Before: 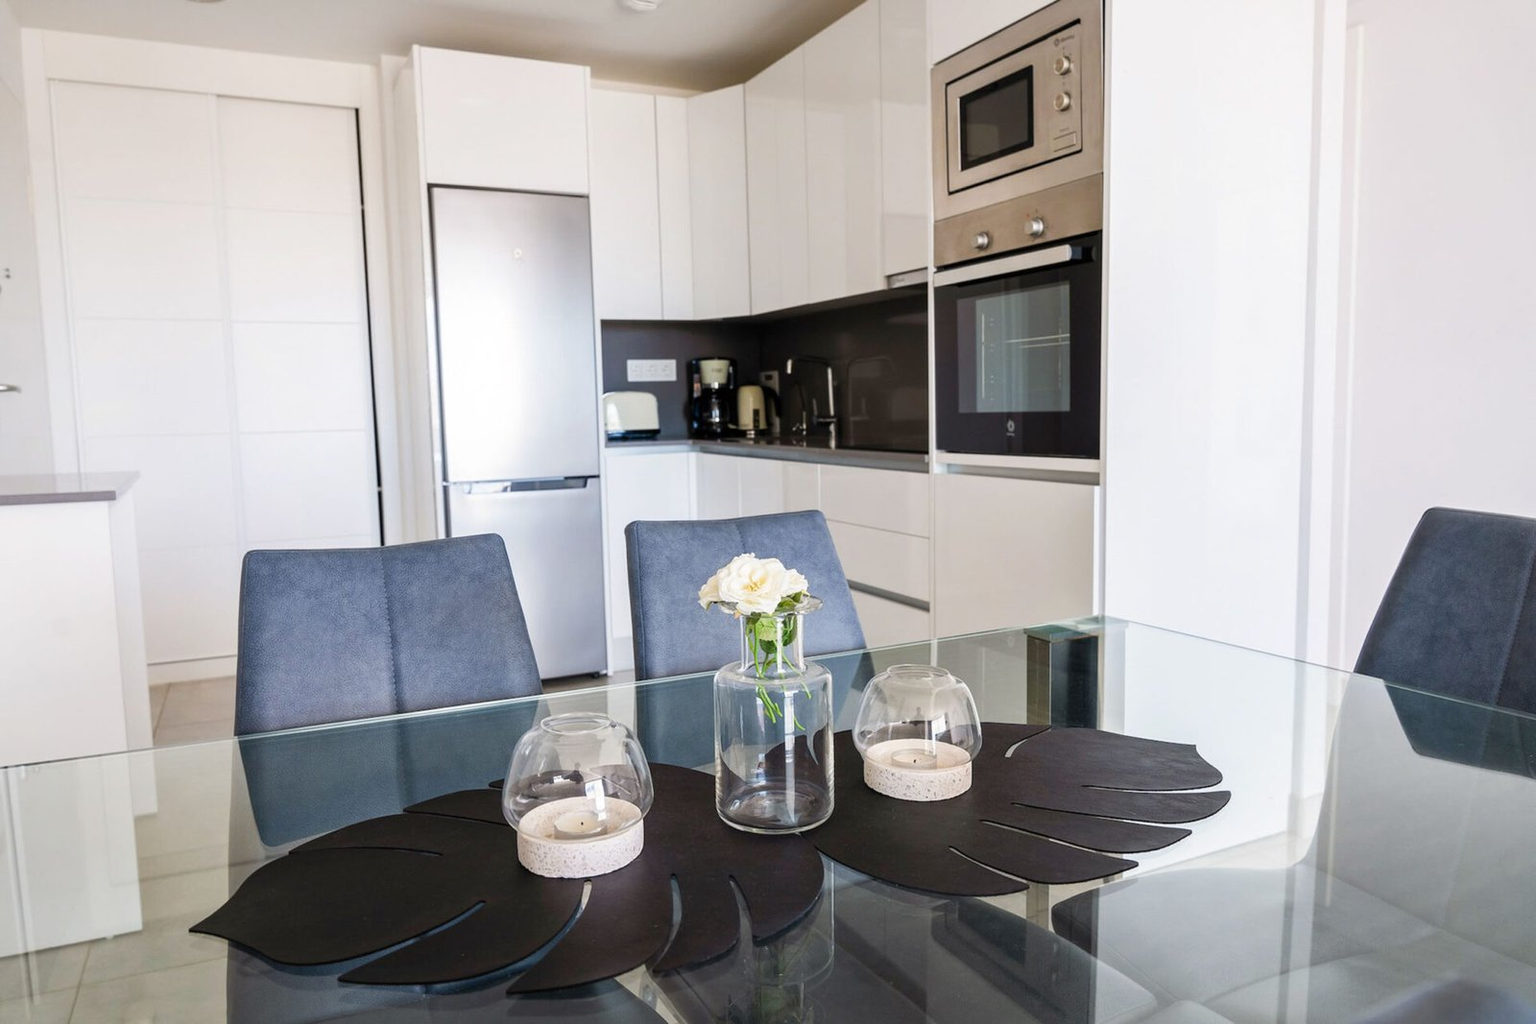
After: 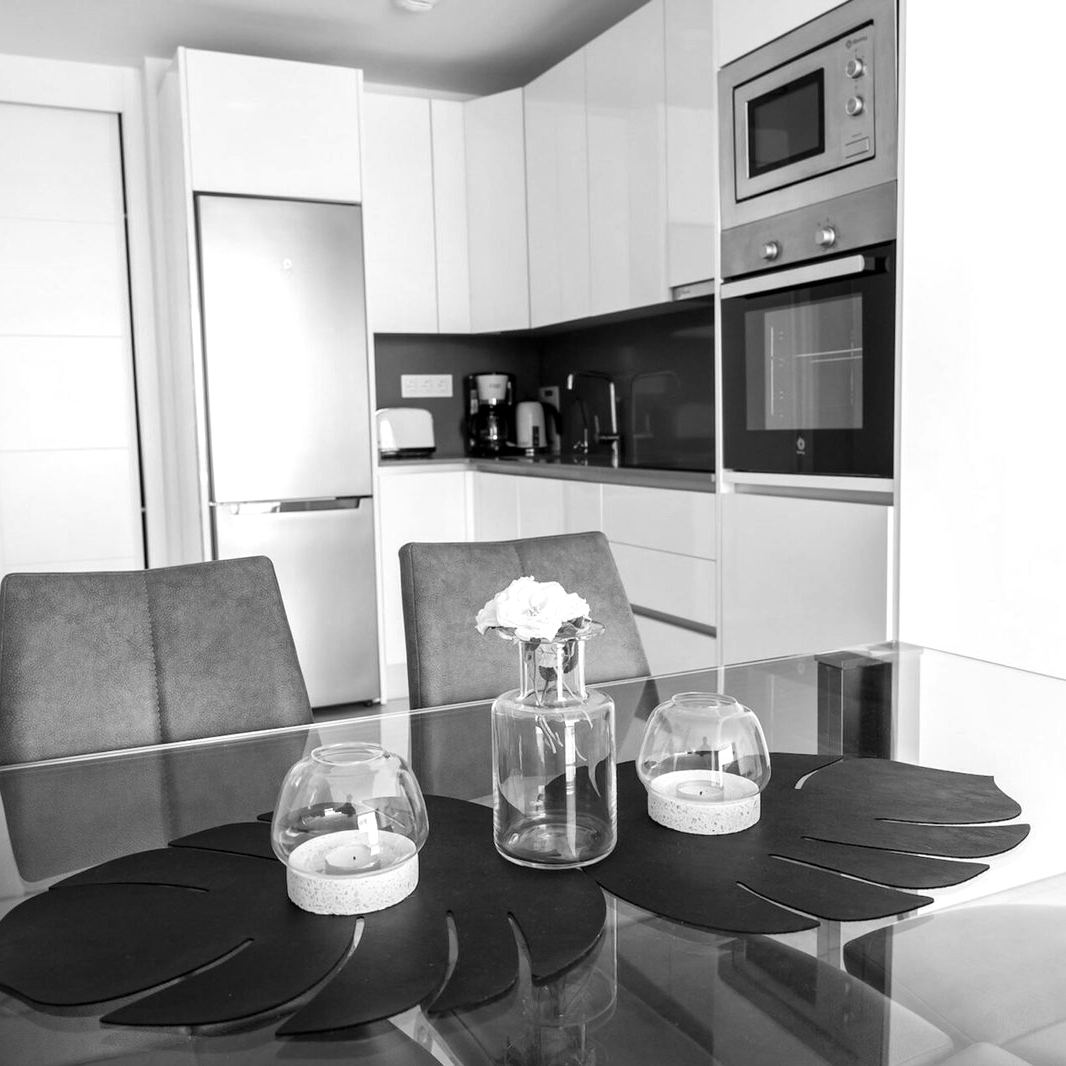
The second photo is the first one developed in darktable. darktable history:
local contrast: mode bilateral grid, contrast 20, coarseness 50, detail 120%, midtone range 0.2
contrast brightness saturation: saturation -1
exposure: exposure 0.2 EV, compensate highlight preservation false
crop and rotate: left 15.754%, right 17.579%
